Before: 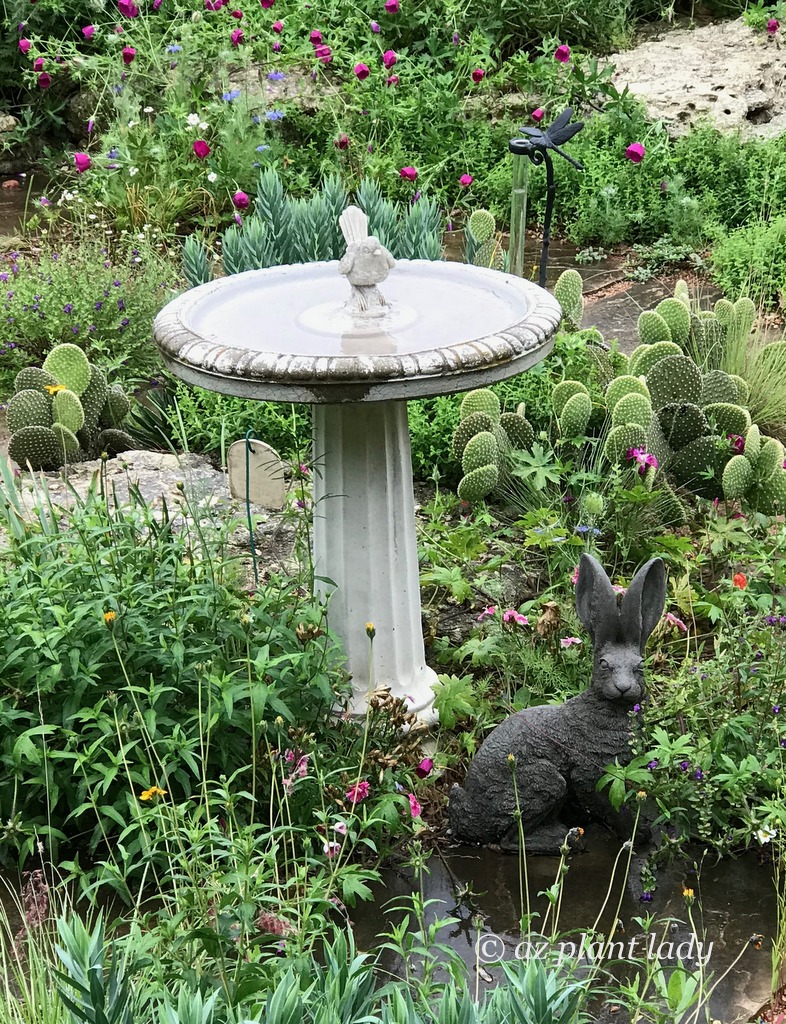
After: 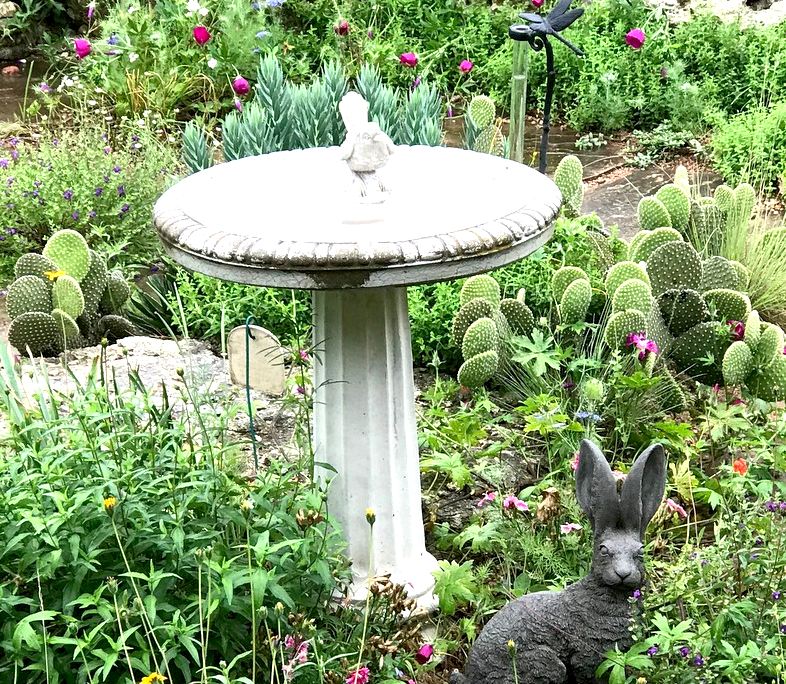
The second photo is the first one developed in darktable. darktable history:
crop: top 11.134%, bottom 22.065%
exposure: exposure 0.774 EV, compensate exposure bias true, compensate highlight preservation false
